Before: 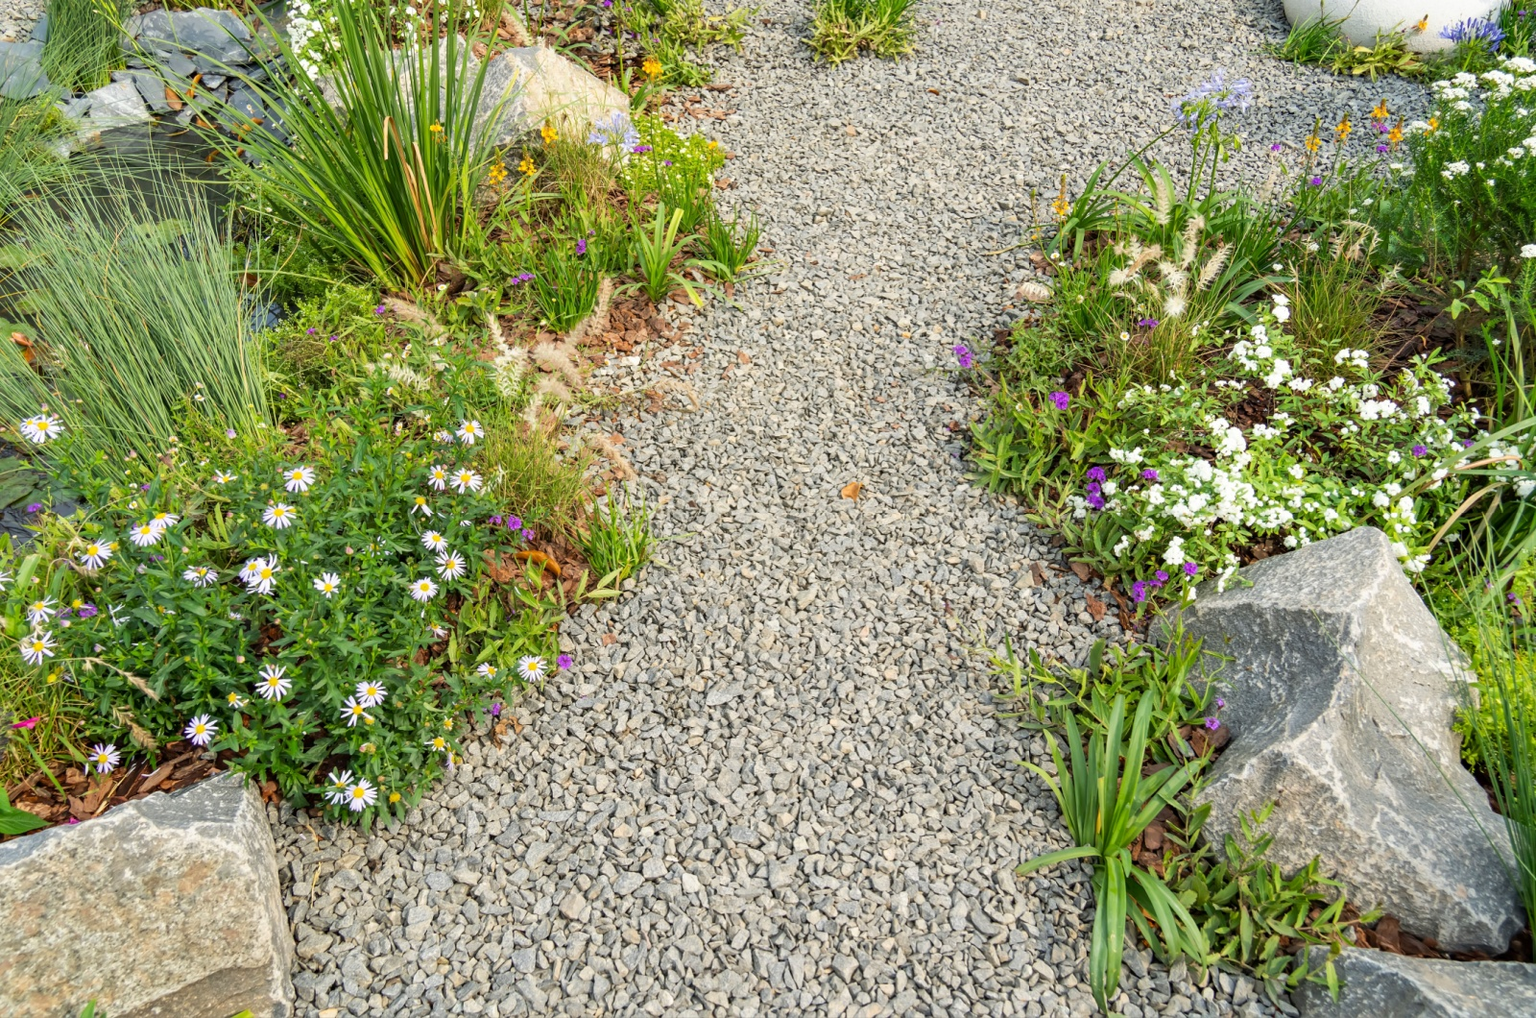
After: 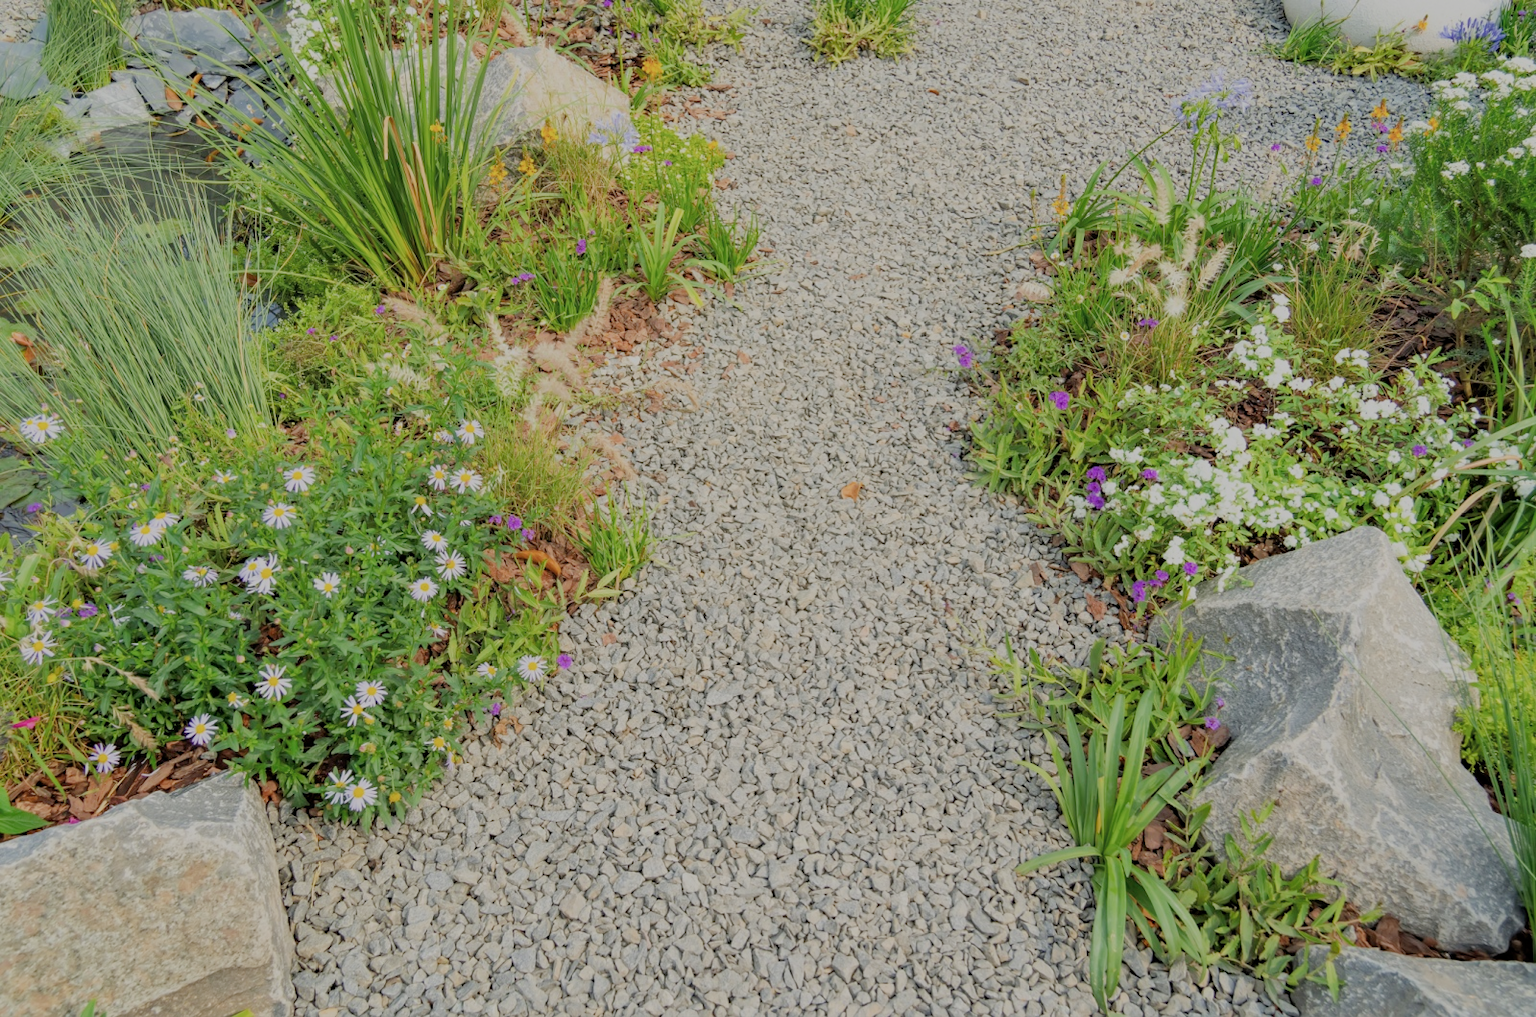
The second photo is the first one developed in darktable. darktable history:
filmic rgb: middle gray luminance 2.61%, black relative exposure -9.95 EV, white relative exposure 6.99 EV, dynamic range scaling 9.91%, target black luminance 0%, hardness 3.18, latitude 44.04%, contrast 0.68, highlights saturation mix 4.43%, shadows ↔ highlights balance 13.41%
exposure: exposure 0.268 EV, compensate highlight preservation false
